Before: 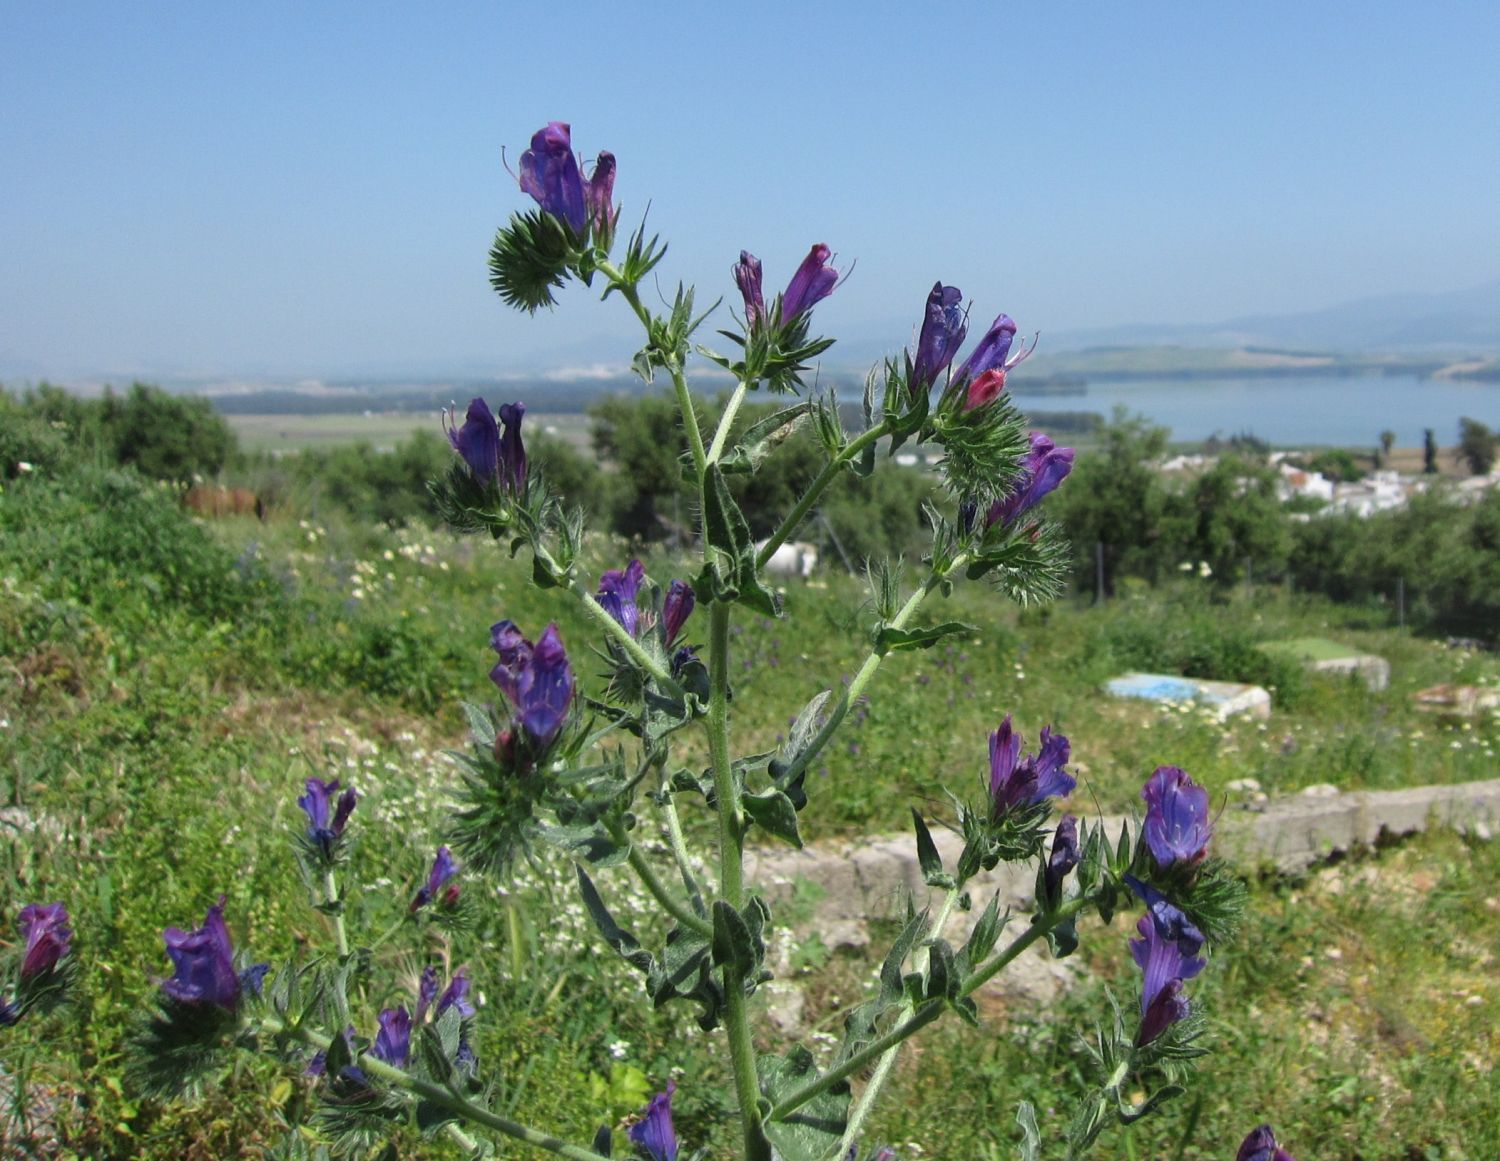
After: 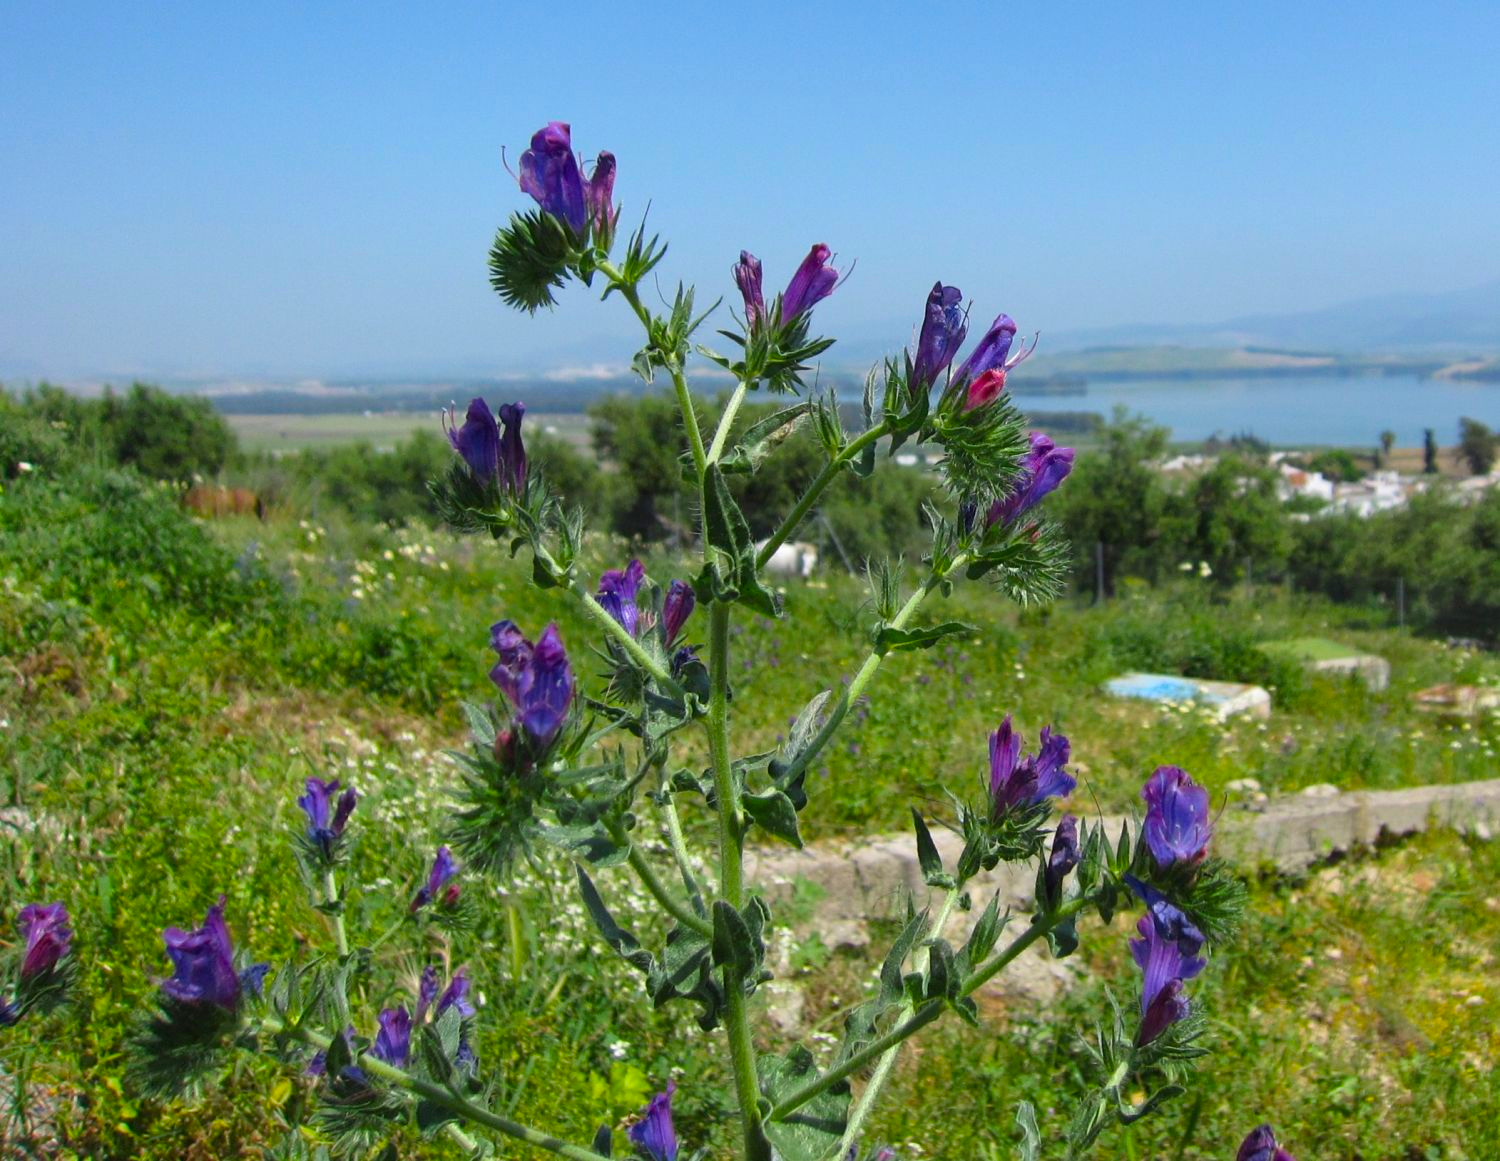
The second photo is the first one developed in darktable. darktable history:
color balance rgb: perceptual saturation grading › global saturation 30.921%, global vibrance 20%
